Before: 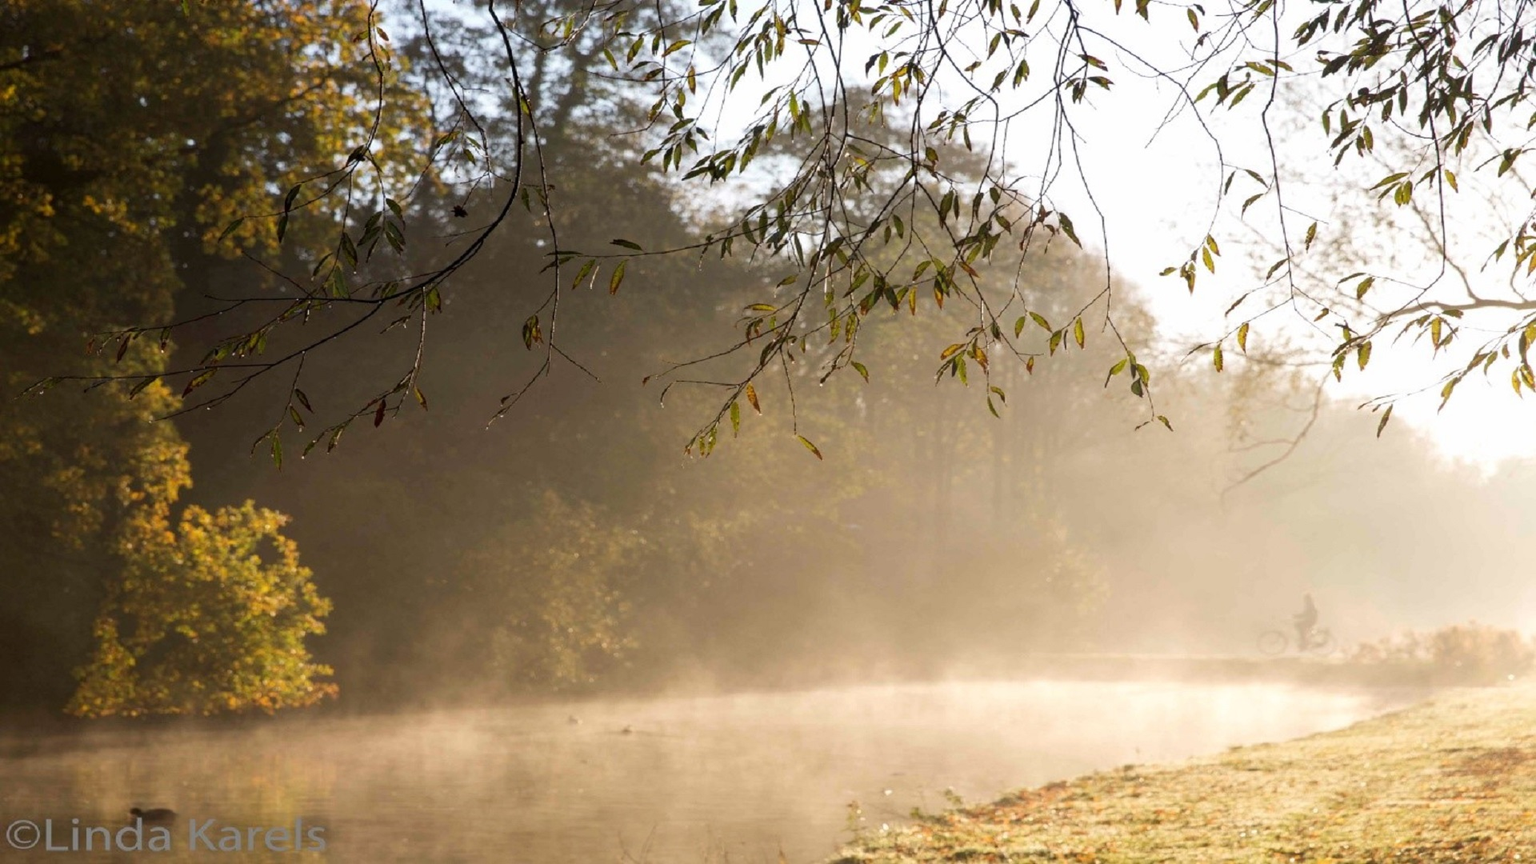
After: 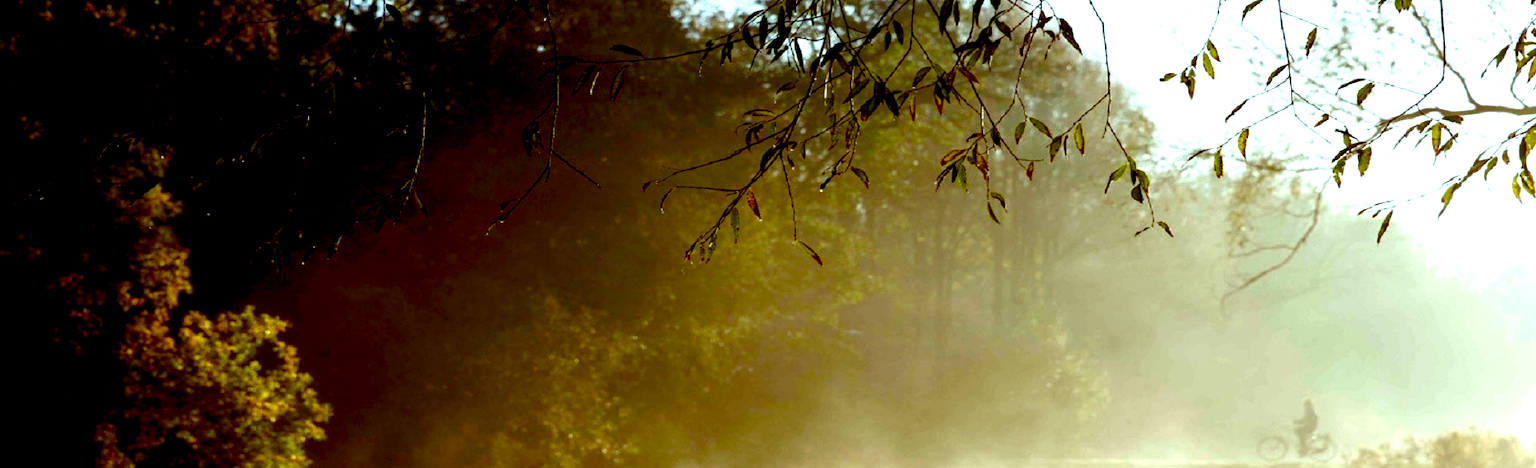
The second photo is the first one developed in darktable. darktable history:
crop and rotate: top 22.56%, bottom 23.117%
color balance rgb: highlights gain › chroma 4.027%, highlights gain › hue 202.97°, global offset › hue 168.51°, linear chroma grading › global chroma 19.735%, perceptual saturation grading › global saturation 20%, perceptual saturation grading › highlights -48.934%, perceptual saturation grading › shadows 25.028%, perceptual brilliance grading › global brilliance 10.764%
exposure: black level correction 0.055, exposure -0.038 EV, compensate exposure bias true, compensate highlight preservation false
contrast brightness saturation: brightness -0.246, saturation 0.201
